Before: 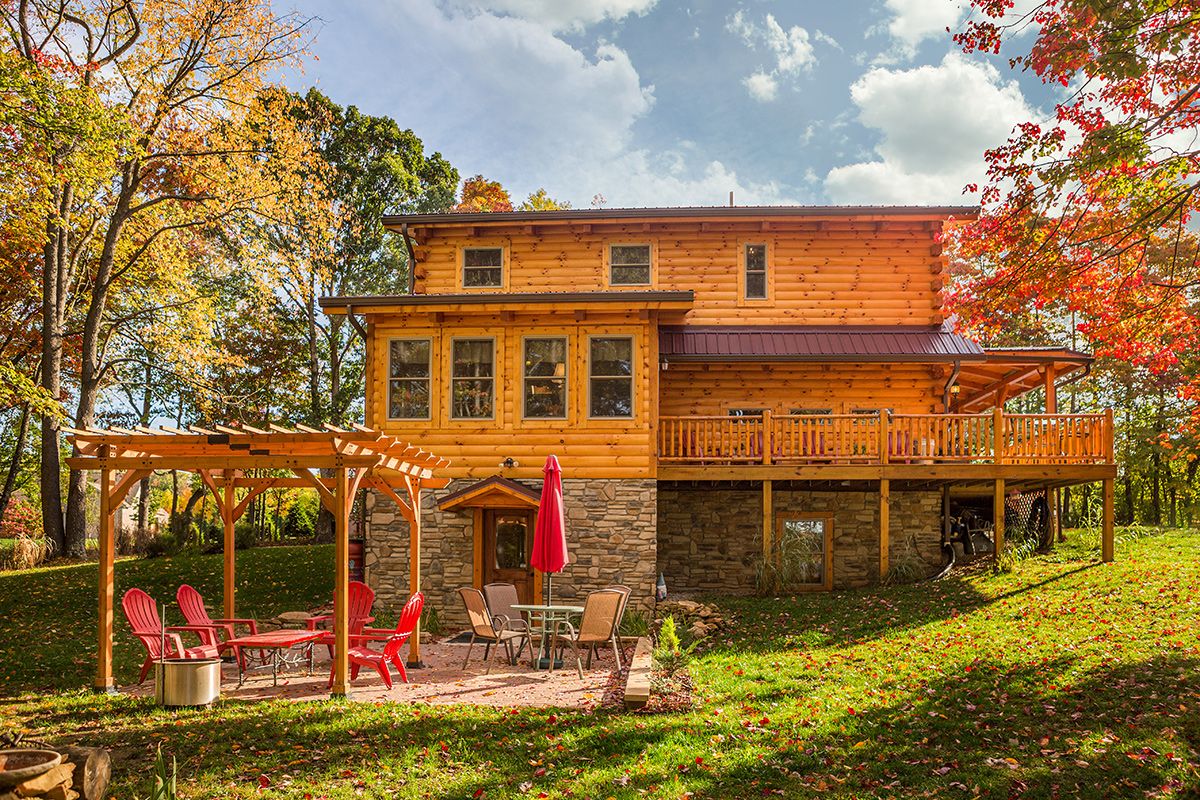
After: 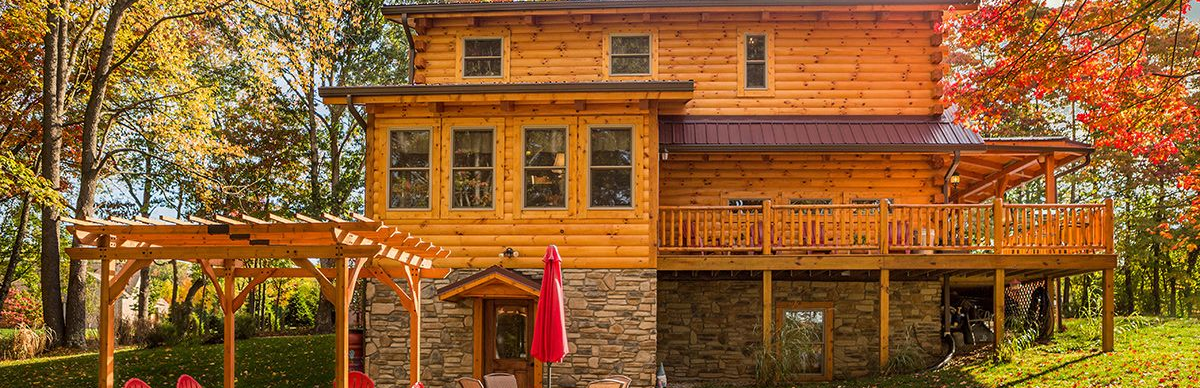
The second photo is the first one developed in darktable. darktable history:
crop and rotate: top 26.375%, bottom 25.049%
tone equalizer: edges refinement/feathering 500, mask exposure compensation -1.57 EV, preserve details no
